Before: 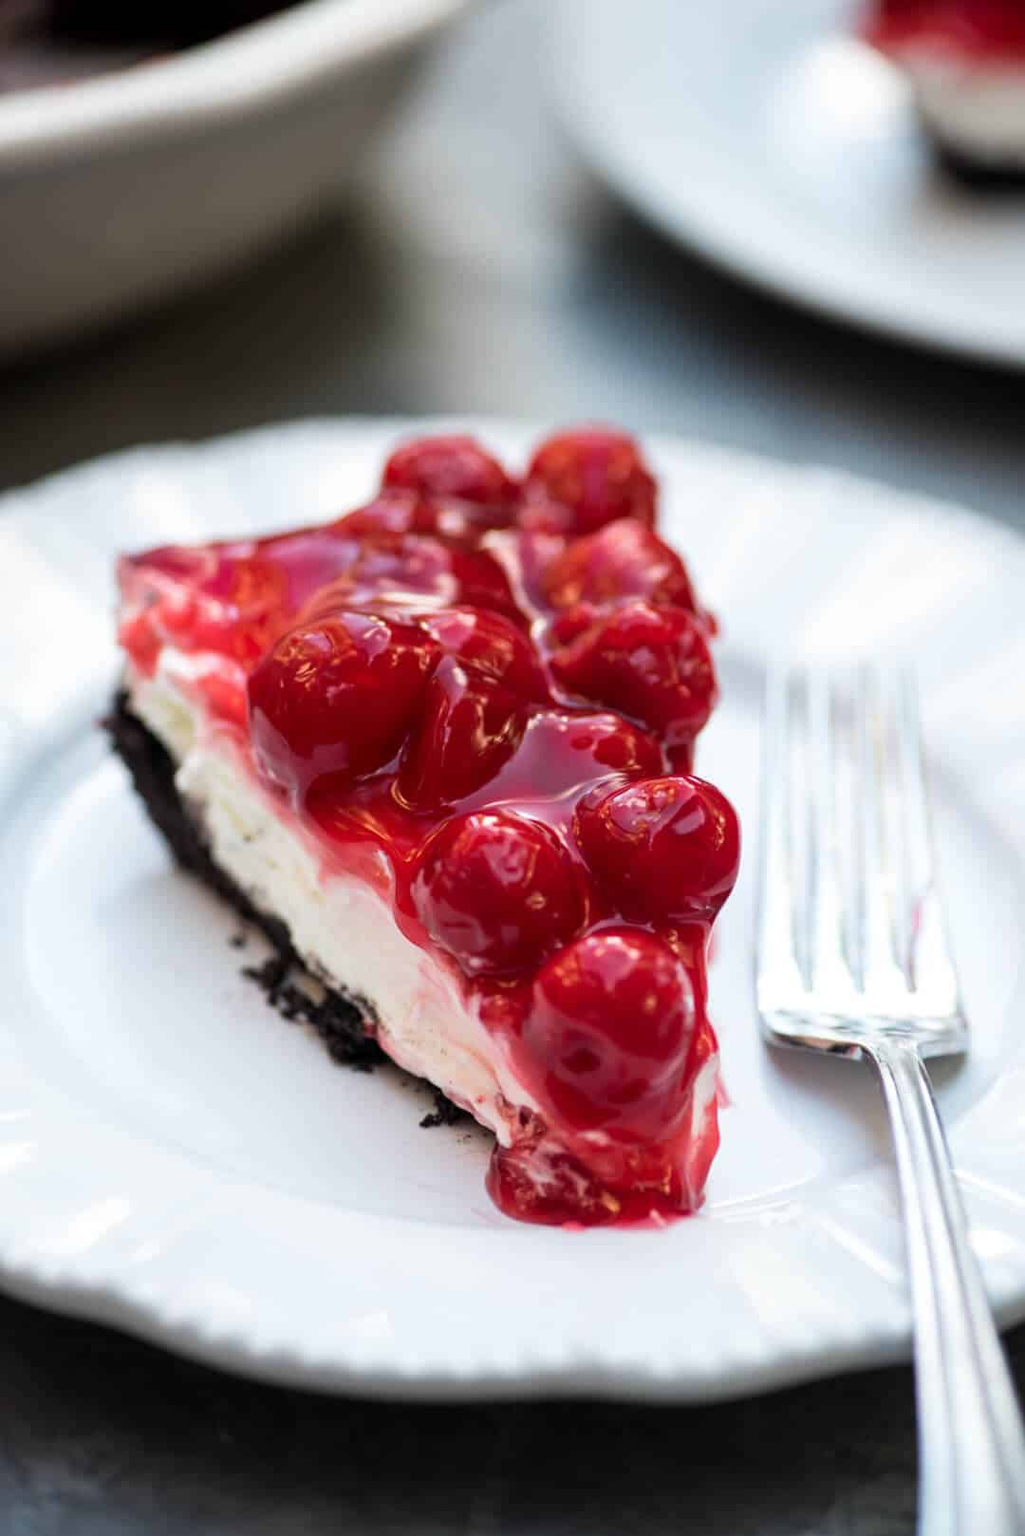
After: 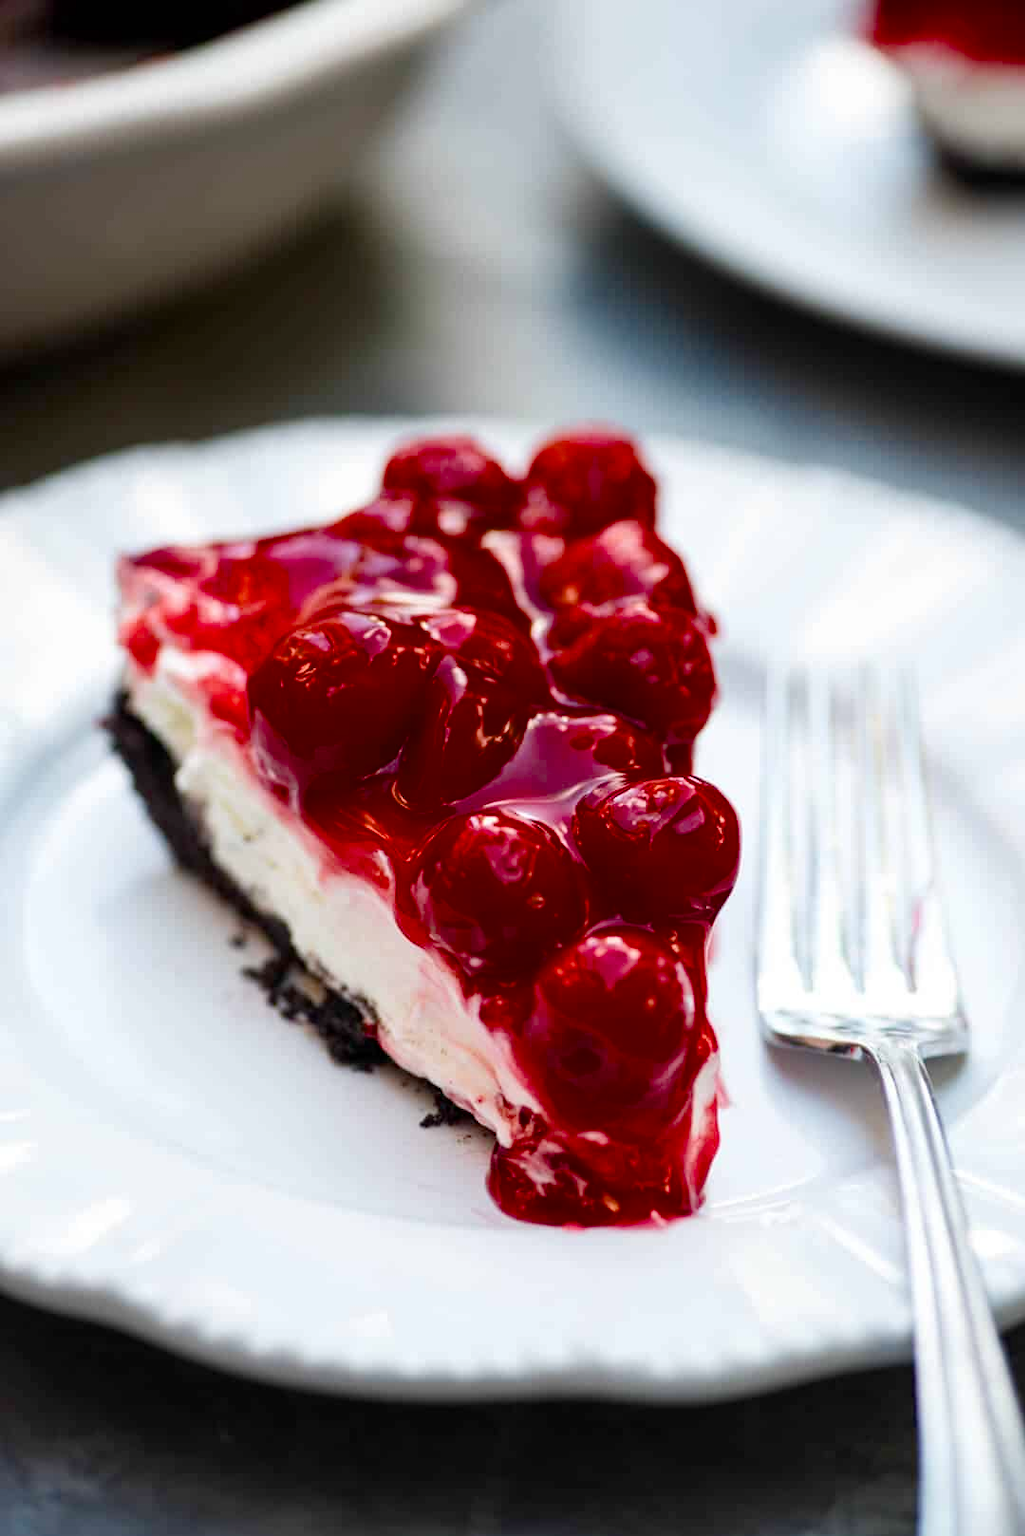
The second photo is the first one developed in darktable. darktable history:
color balance rgb: perceptual saturation grading › global saturation 20%, perceptual saturation grading › highlights -25.533%, perceptual saturation grading › shadows 25.053%, saturation formula JzAzBz (2021)
